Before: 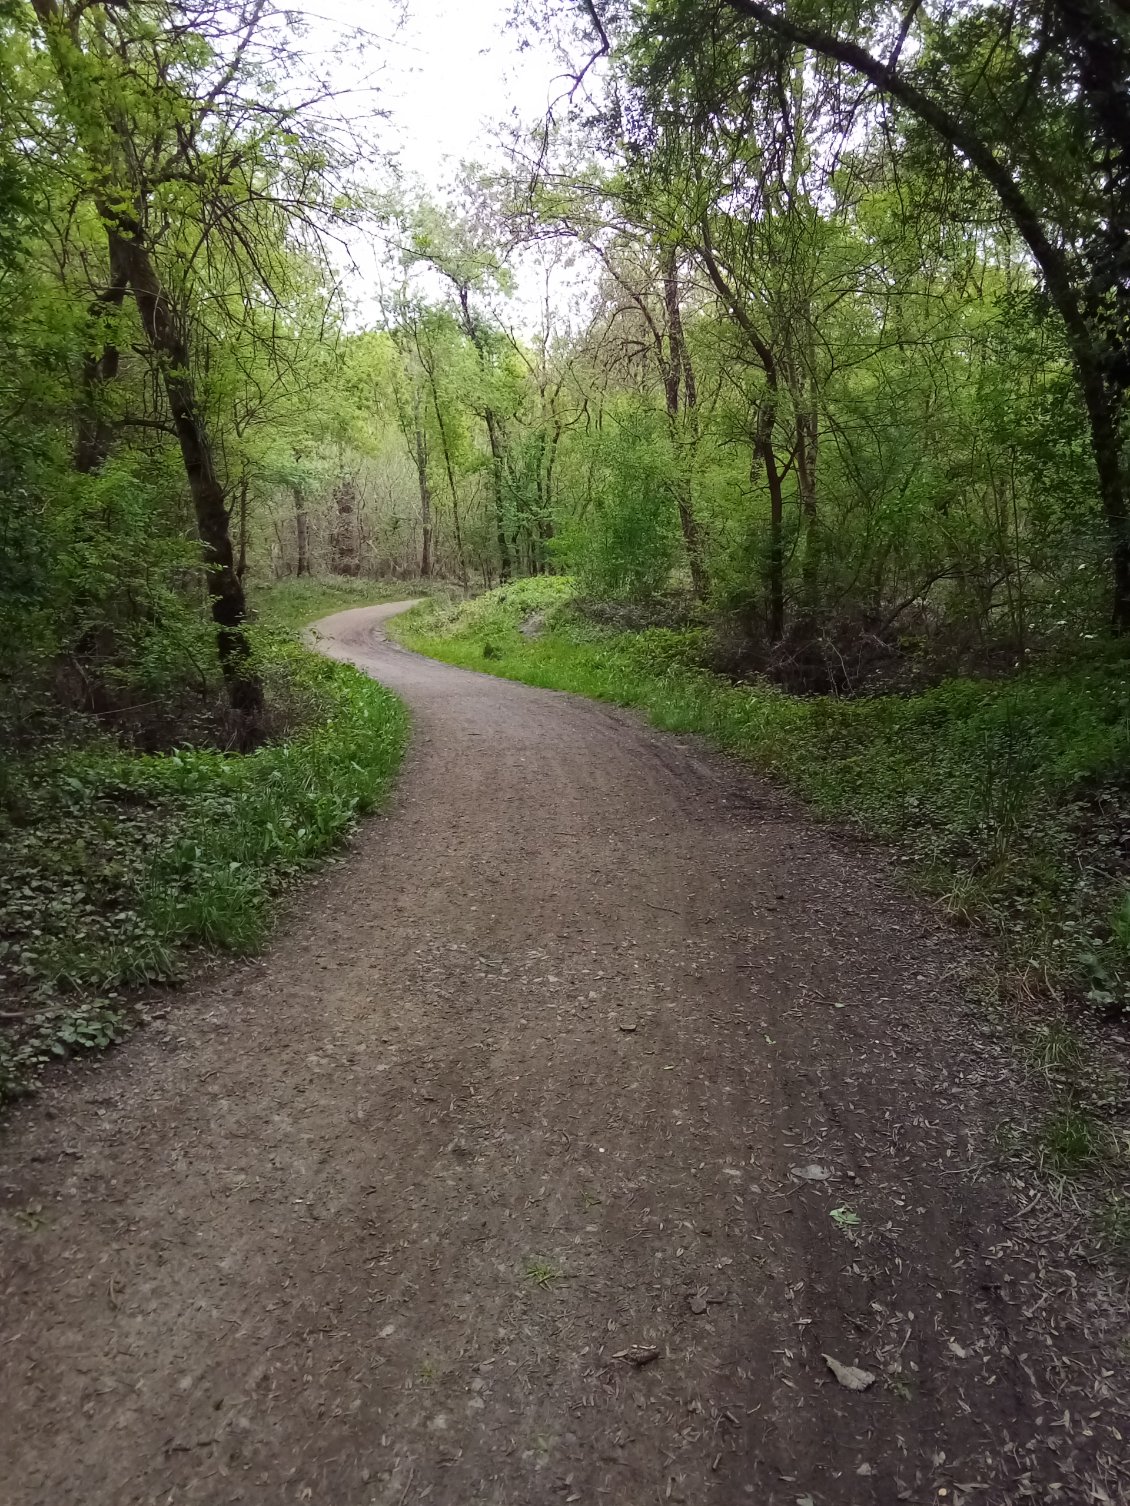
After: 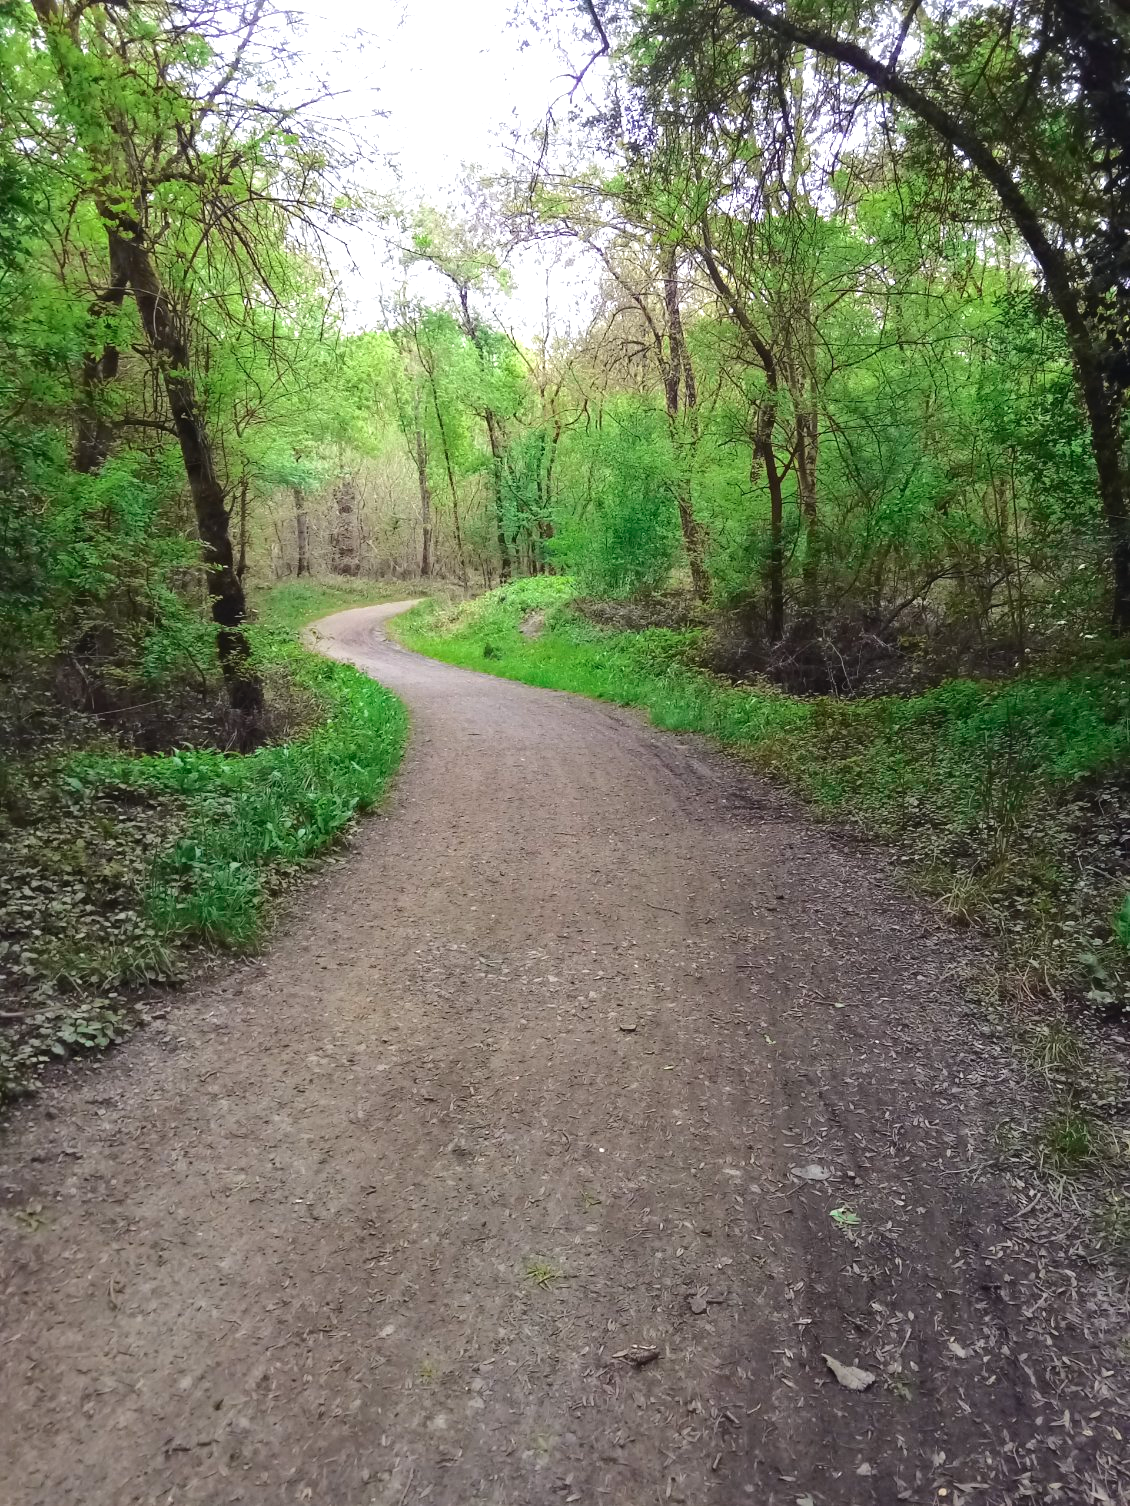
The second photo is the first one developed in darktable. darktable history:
tone curve: curves: ch0 [(0, 0.026) (0.175, 0.178) (0.463, 0.502) (0.796, 0.764) (1, 0.961)]; ch1 [(0, 0) (0.437, 0.398) (0.469, 0.472) (0.505, 0.504) (0.553, 0.552) (1, 1)]; ch2 [(0, 0) (0.505, 0.495) (0.579, 0.579) (1, 1)], color space Lab, independent channels, preserve colors none
exposure: black level correction 0, exposure 0.7 EV, compensate exposure bias true, compensate highlight preservation false
